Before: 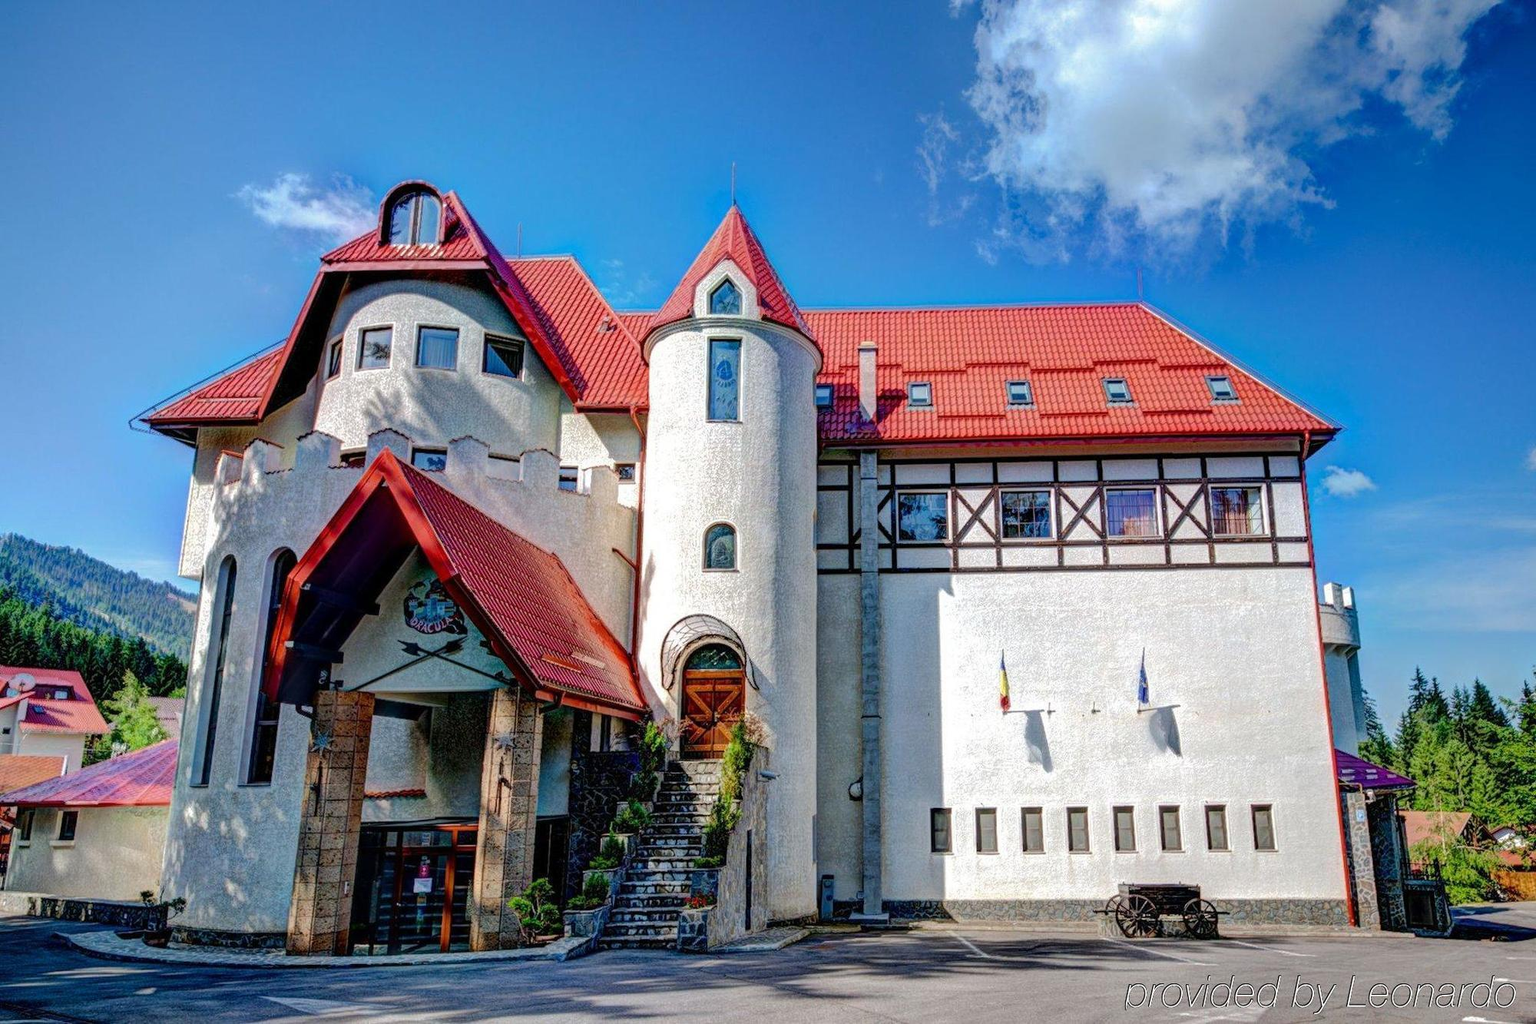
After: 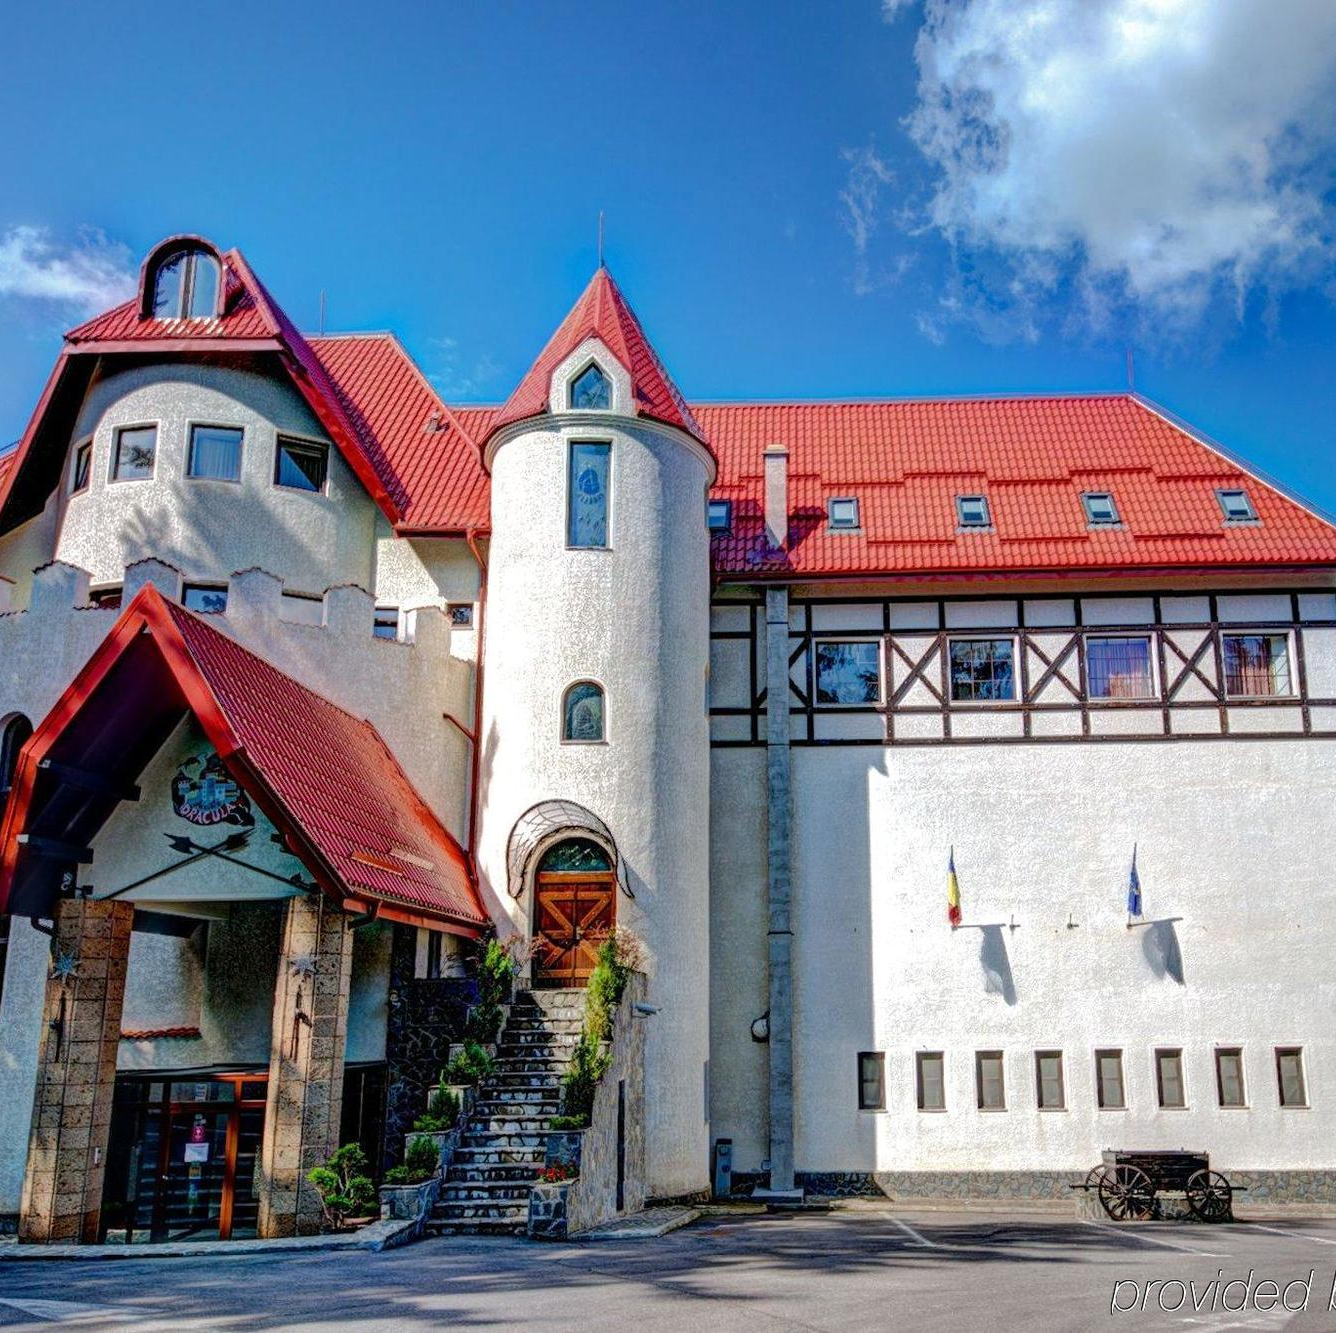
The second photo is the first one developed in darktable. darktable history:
tone equalizer: -8 EV -1.84 EV, -7 EV -1.16 EV, -6 EV -1.62 EV, smoothing diameter 25%, edges refinement/feathering 10, preserve details guided filter
crop and rotate: left 17.732%, right 15.423%
